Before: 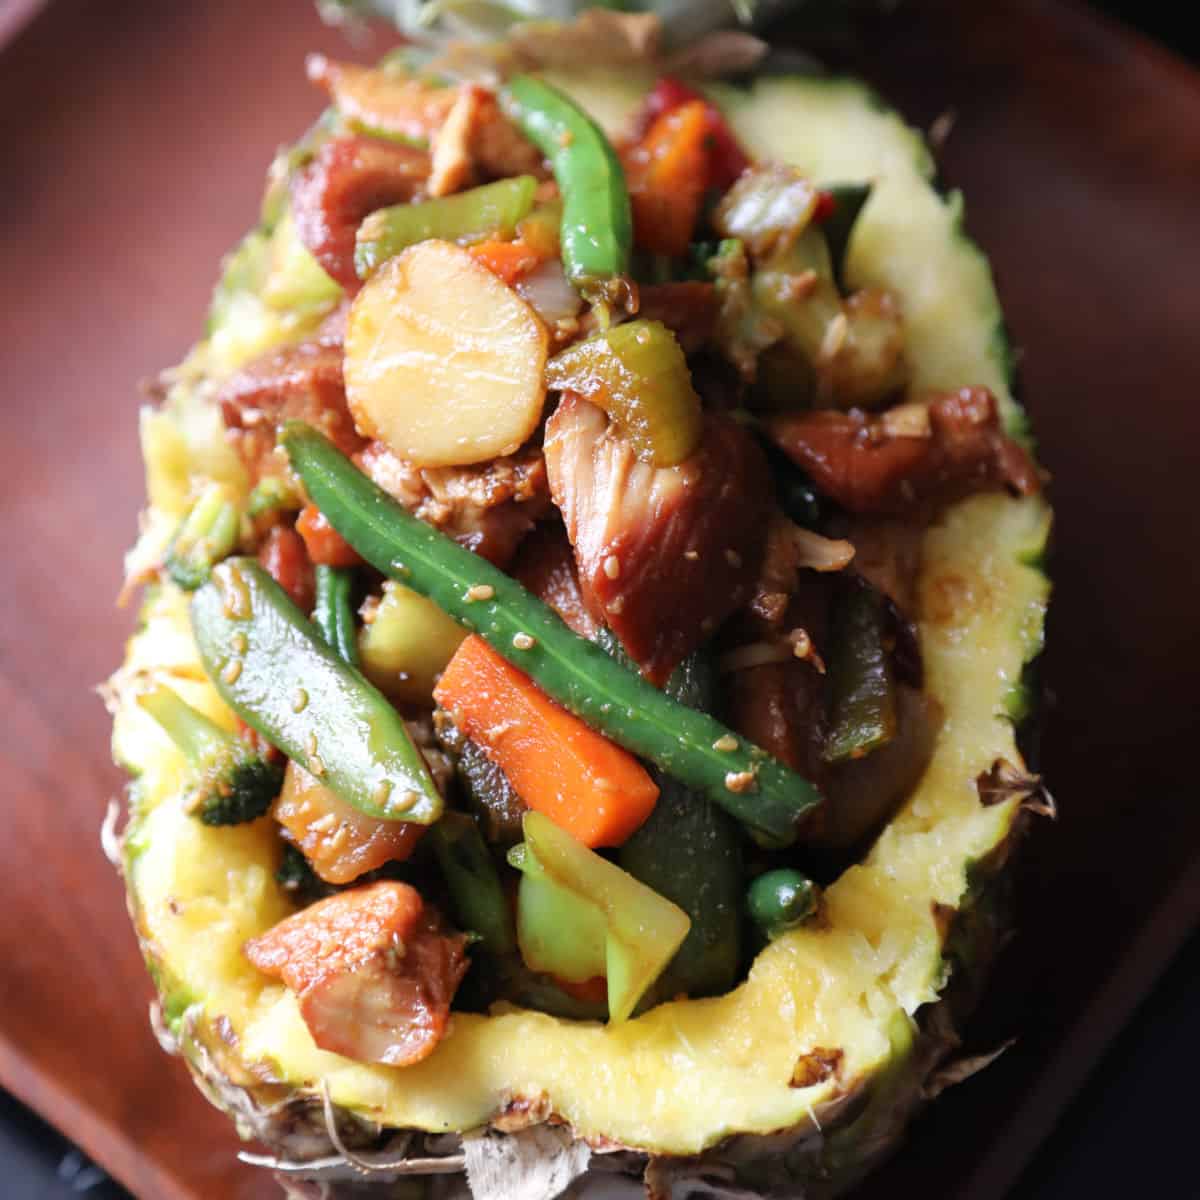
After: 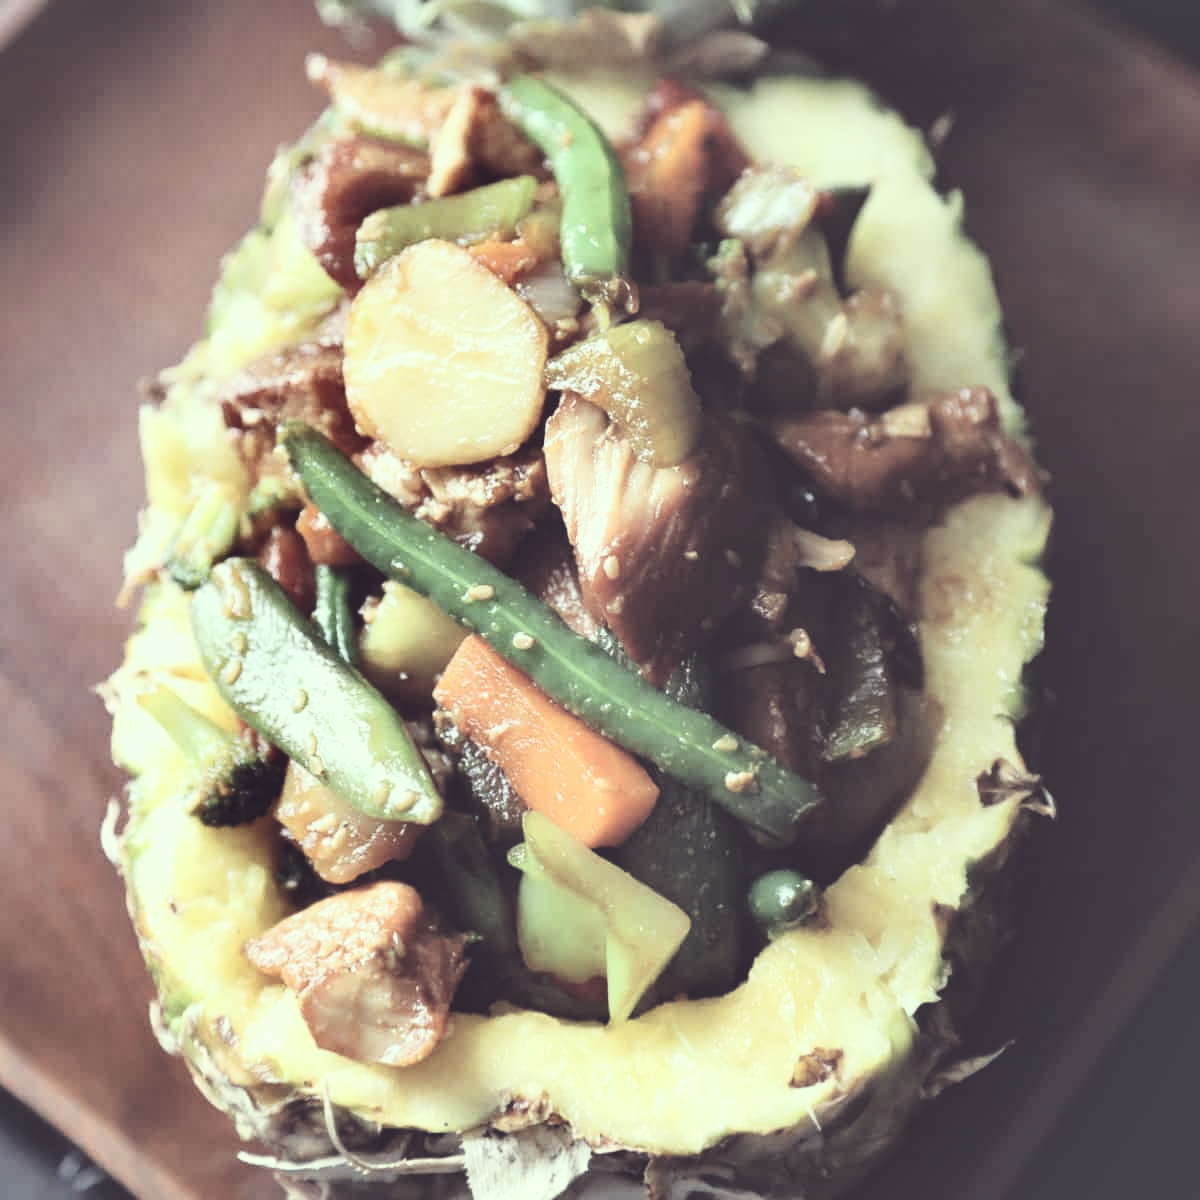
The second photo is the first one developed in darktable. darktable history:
base curve: curves: ch0 [(0, 0) (0.028, 0.03) (0.121, 0.232) (0.46, 0.748) (0.859, 0.968) (1, 1)]
color correction: highlights a* -20.17, highlights b* 20.27, shadows a* 20.03, shadows b* -20.46, saturation 0.43
shadows and highlights: radius 100.41, shadows 50.55, highlights -64.36, highlights color adjustment 49.82%, soften with gaussian
exposure: black level correction -0.028, compensate highlight preservation false
